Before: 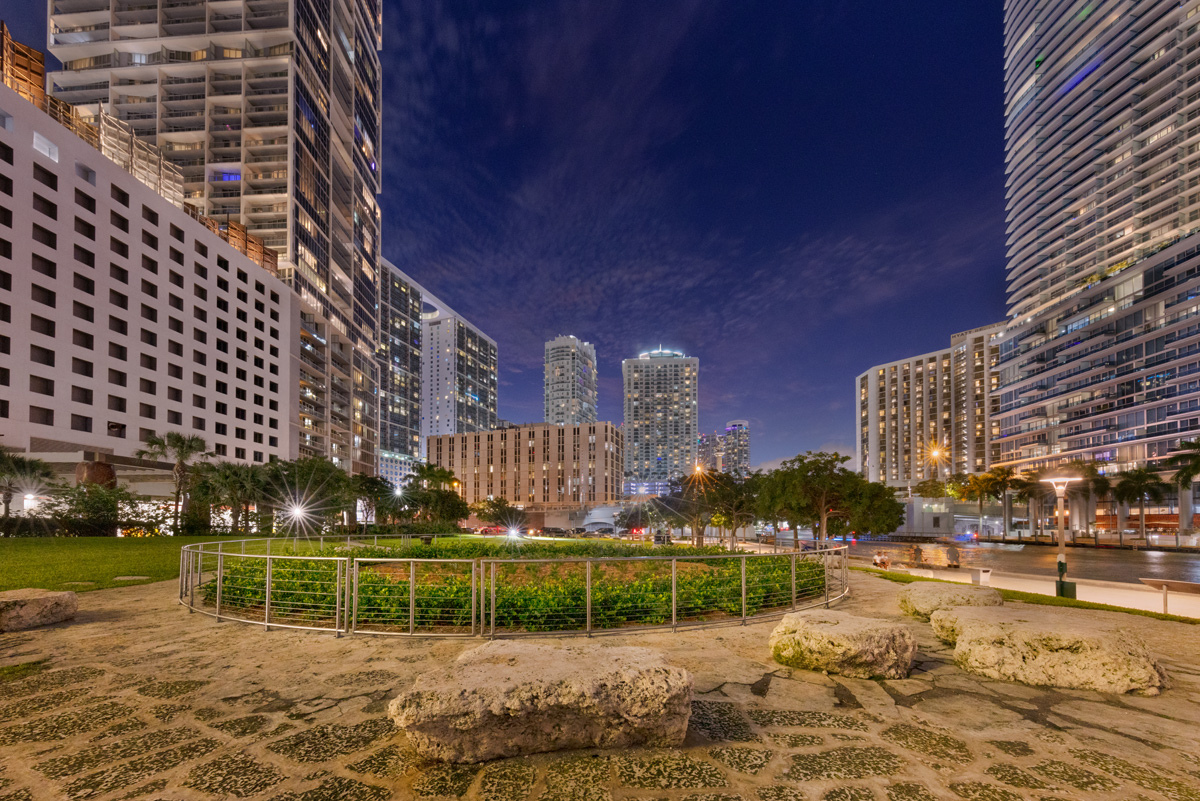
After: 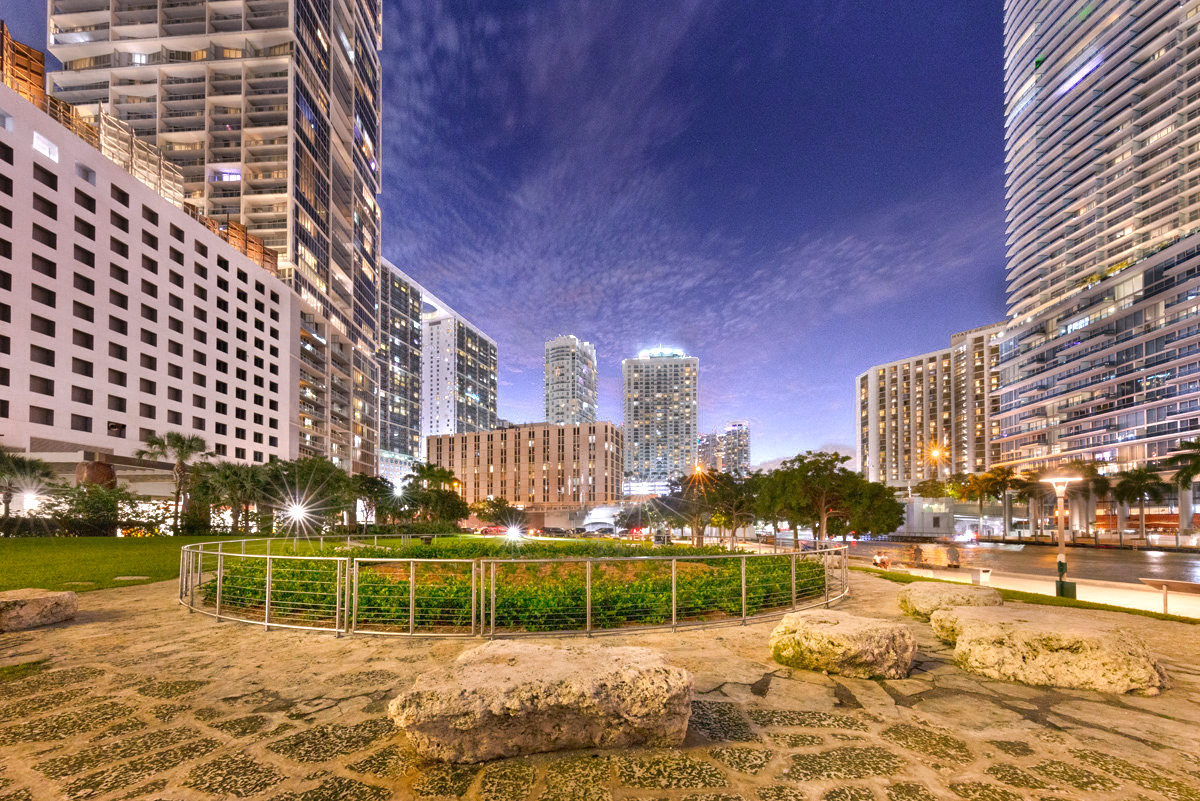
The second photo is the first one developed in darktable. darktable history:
color zones: curves: ch0 [(0.203, 0.433) (0.607, 0.517) (0.697, 0.696) (0.705, 0.897)]
exposure: black level correction 0, exposure 0.899 EV, compensate highlight preservation false
